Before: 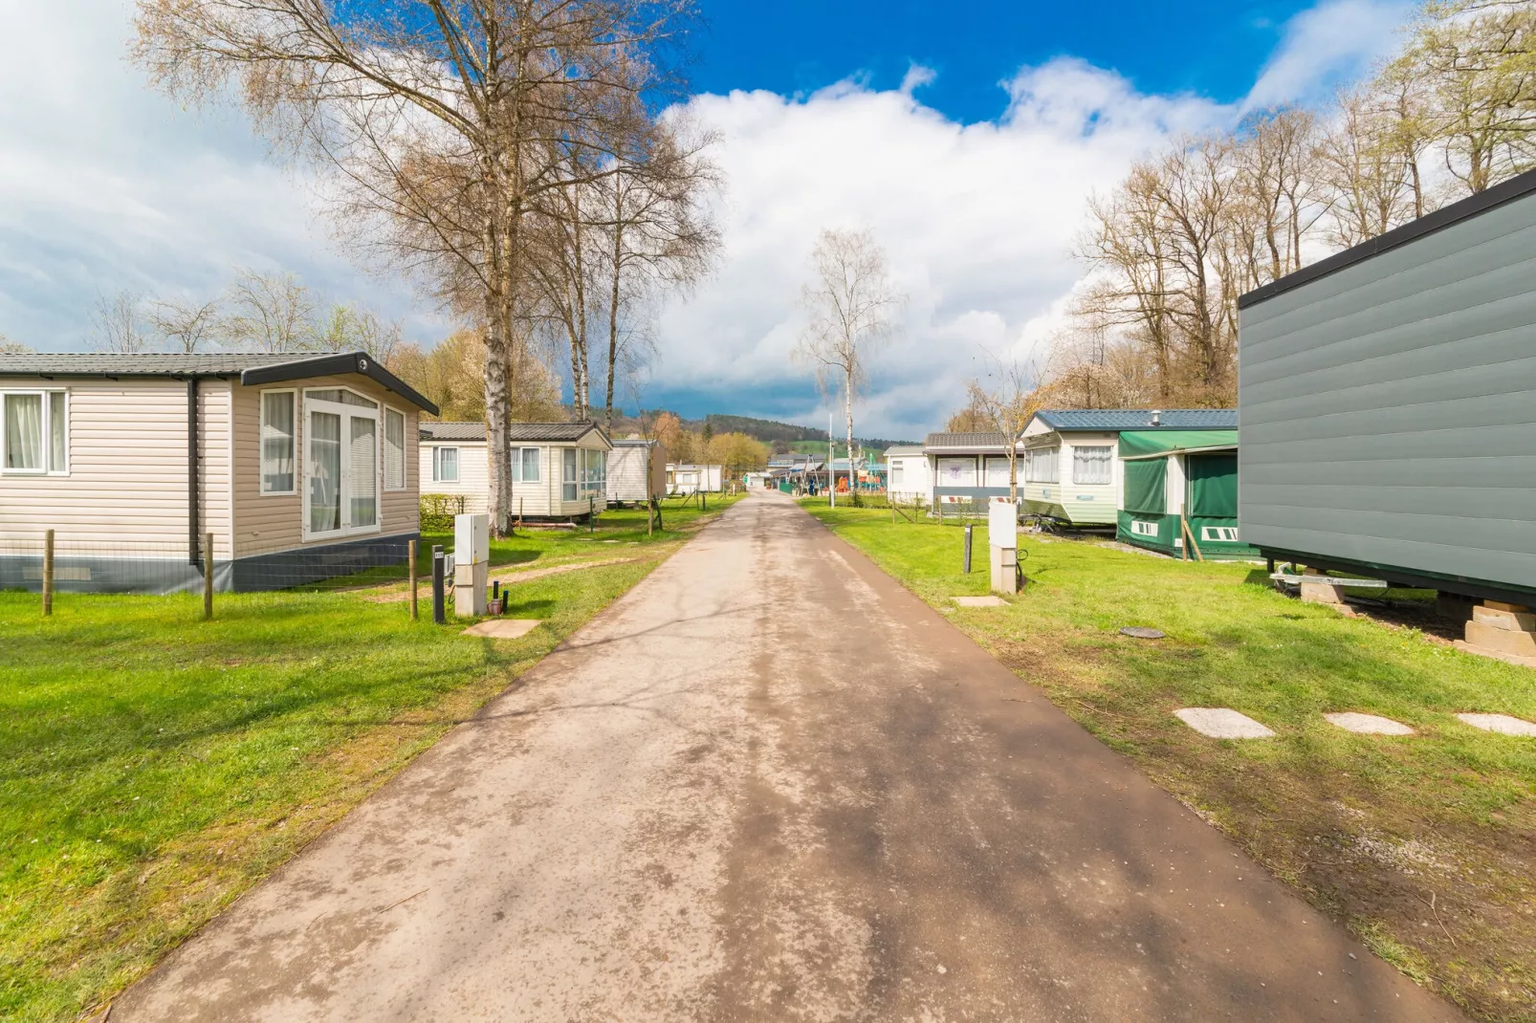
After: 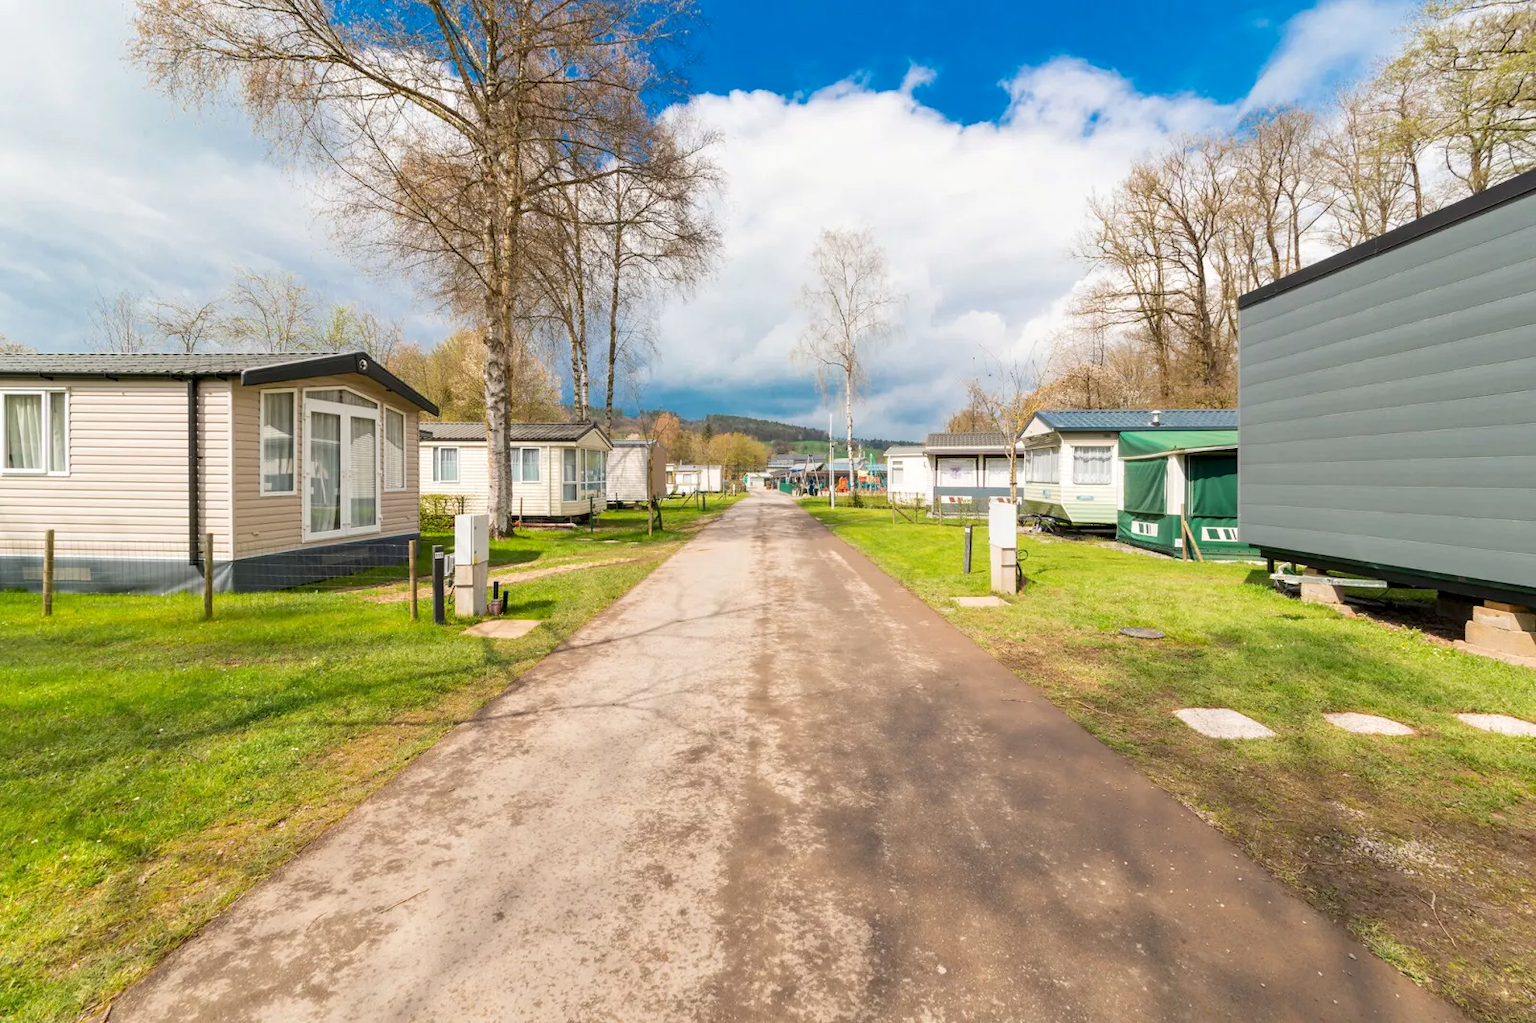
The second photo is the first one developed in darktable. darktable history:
local contrast: mode bilateral grid, contrast 99, coarseness 100, detail 91%, midtone range 0.2
contrast equalizer: octaves 7, y [[0.6 ×6], [0.55 ×6], [0 ×6], [0 ×6], [0 ×6]], mix 0.31
